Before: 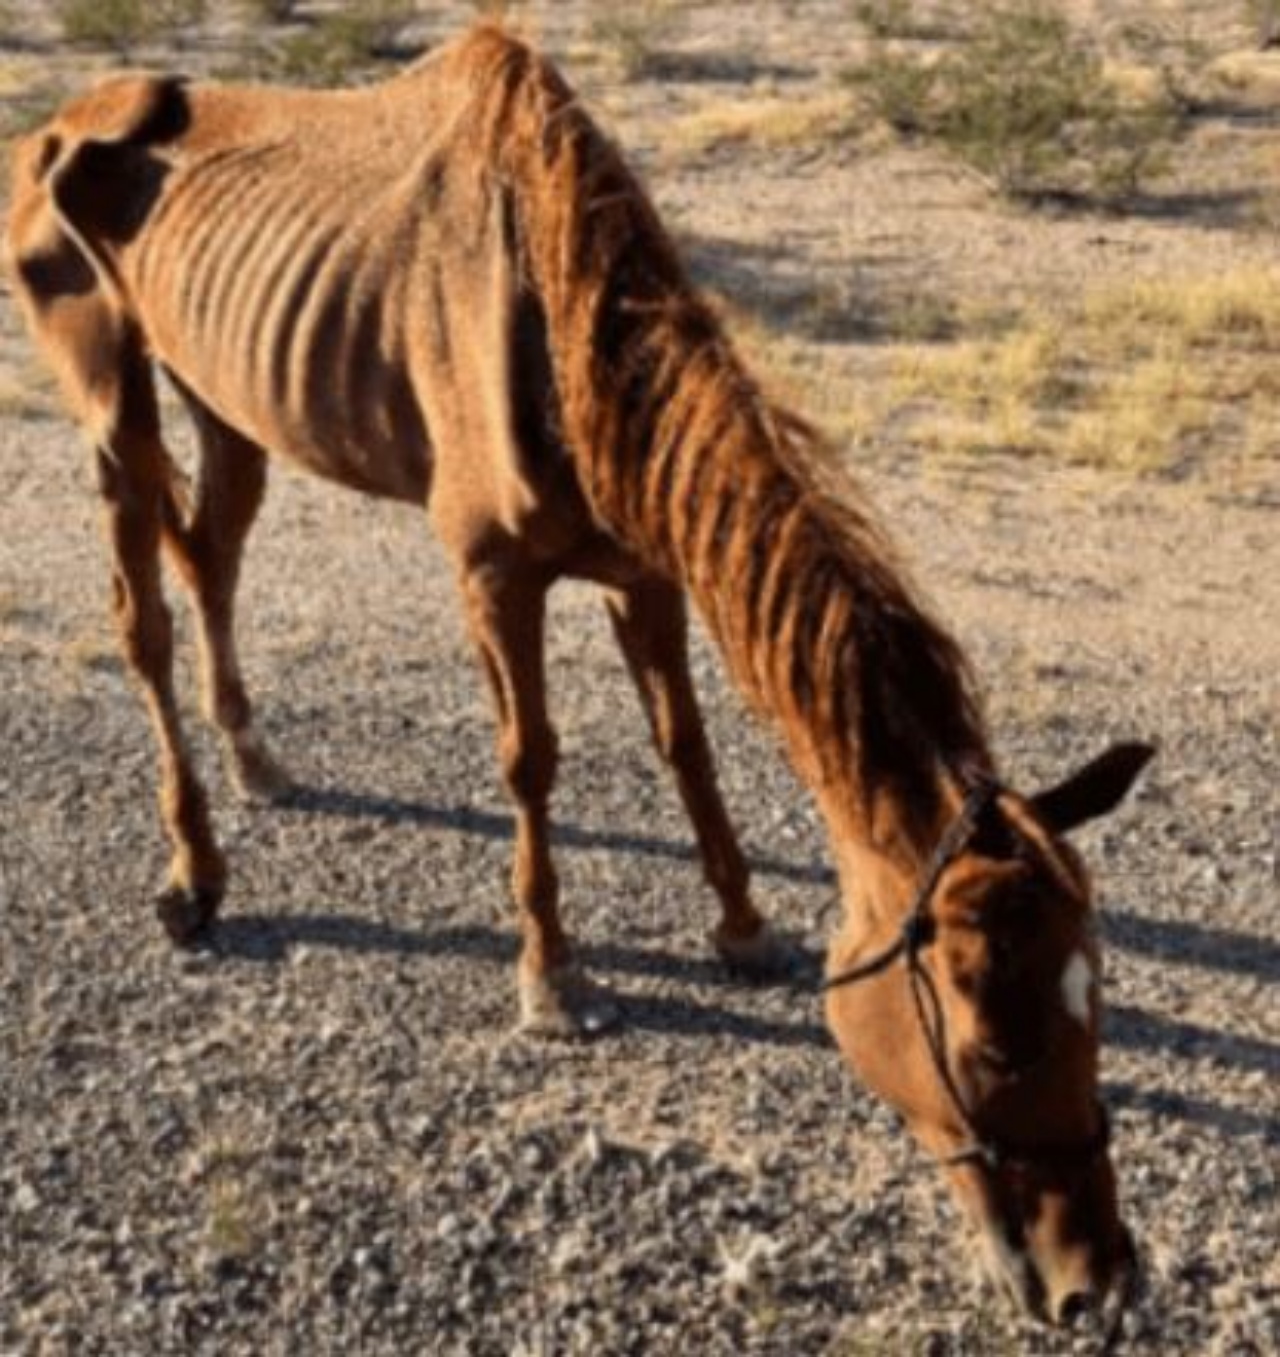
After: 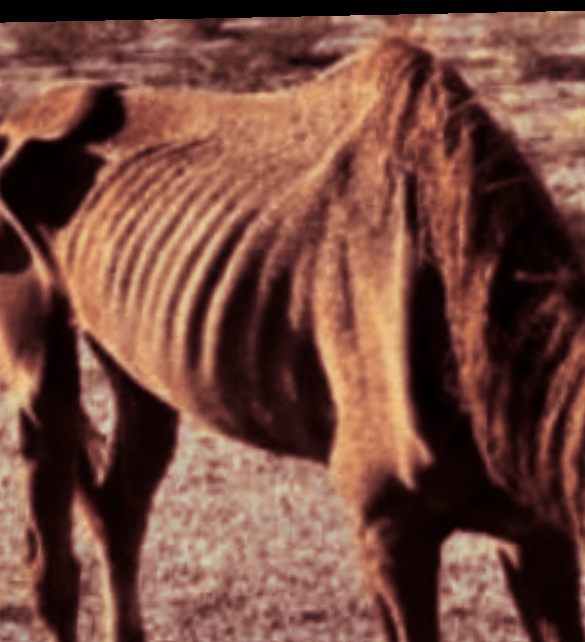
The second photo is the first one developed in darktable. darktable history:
crop and rotate: left 10.817%, top 0.062%, right 47.194%, bottom 53.626%
tone curve: curves: ch0 [(0, 0) (0.153, 0.06) (1, 1)], color space Lab, linked channels, preserve colors none
split-toning: highlights › hue 187.2°, highlights › saturation 0.83, balance -68.05, compress 56.43%
rotate and perspective: rotation 0.128°, lens shift (vertical) -0.181, lens shift (horizontal) -0.044, shear 0.001, automatic cropping off
color correction: highlights a* -2.73, highlights b* -2.09, shadows a* 2.41, shadows b* 2.73
